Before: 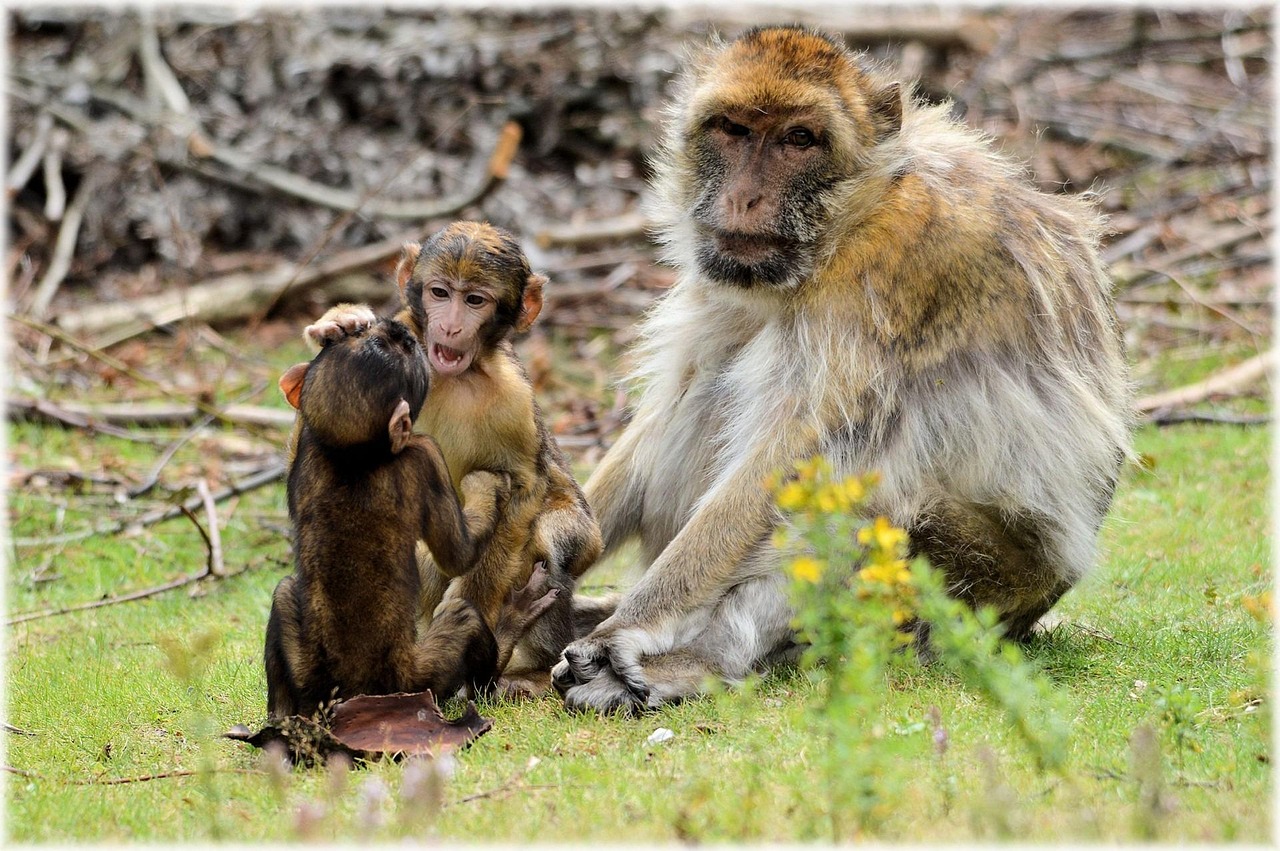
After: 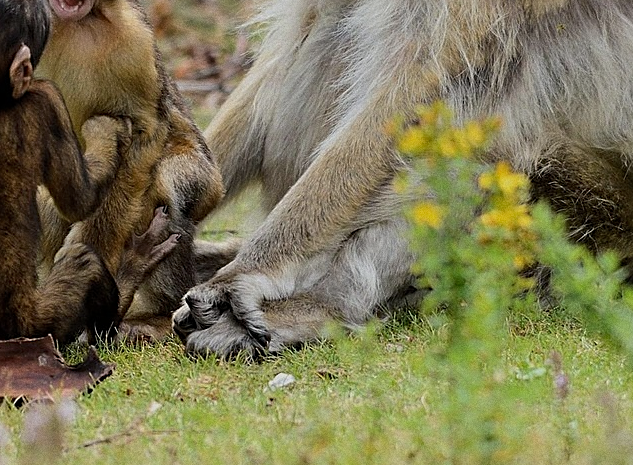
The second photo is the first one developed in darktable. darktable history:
sharpen: on, module defaults
crop: left 29.672%, top 41.786%, right 20.851%, bottom 3.487%
grain: coarseness 0.09 ISO
exposure: exposure -0.582 EV, compensate highlight preservation false
